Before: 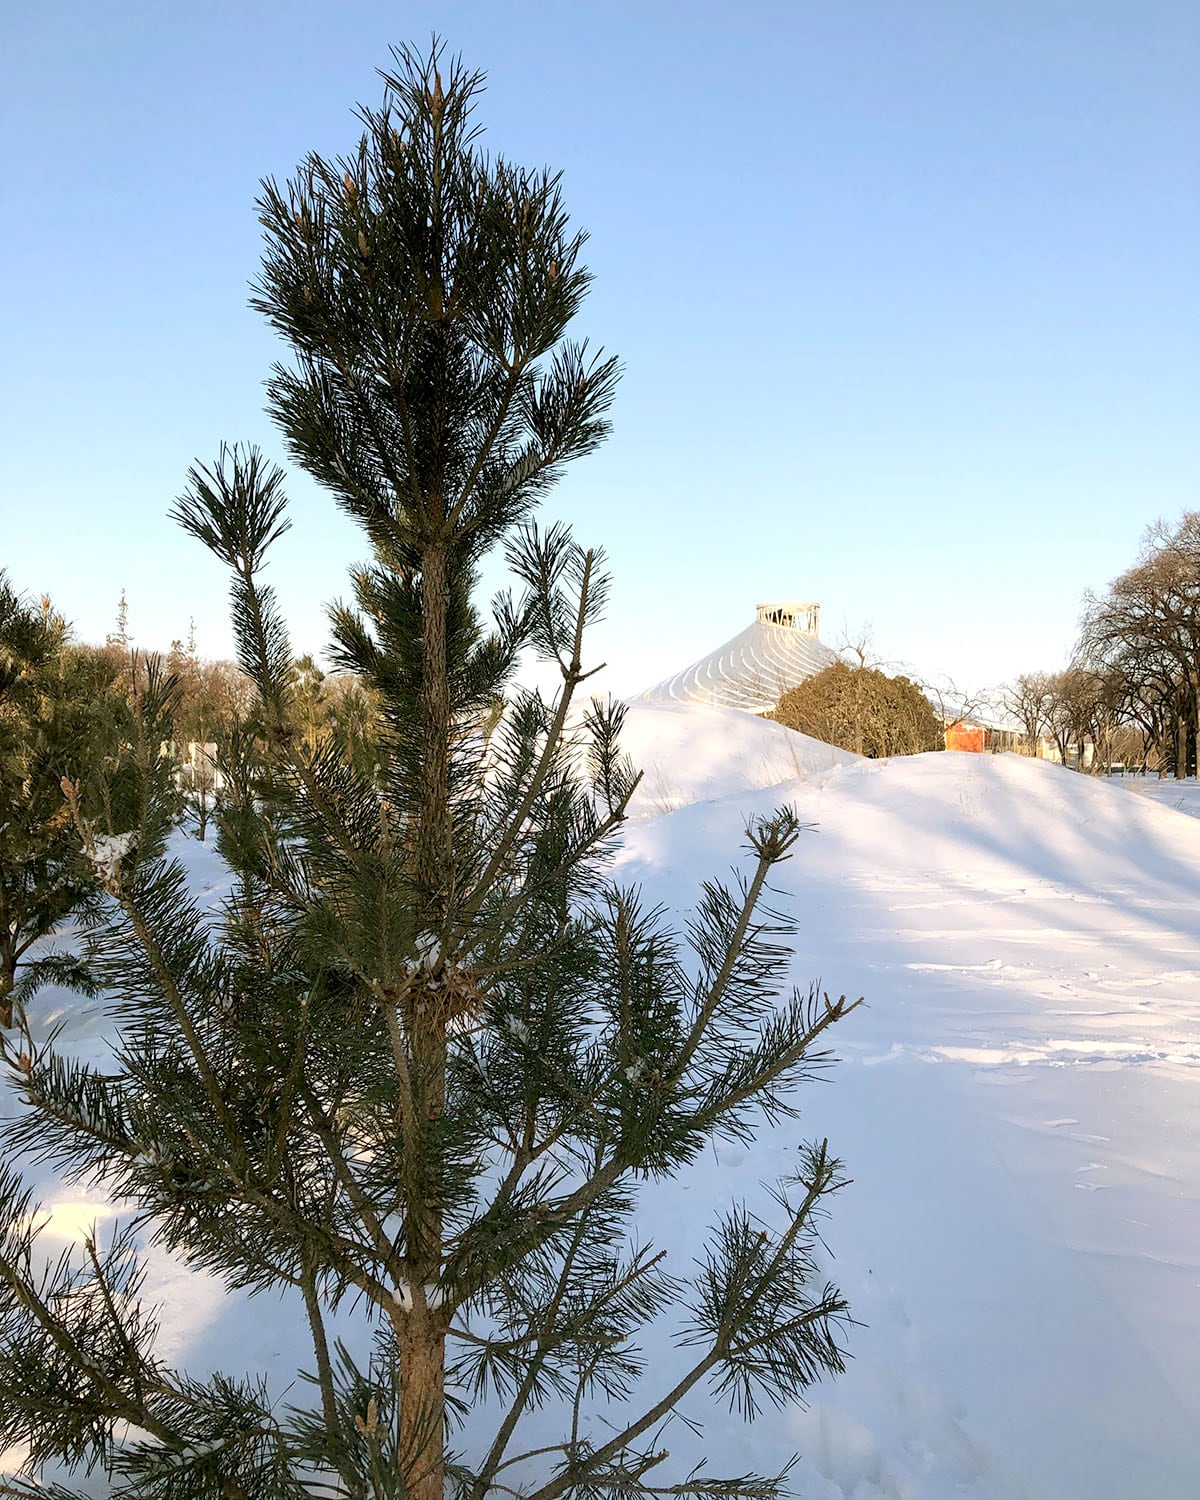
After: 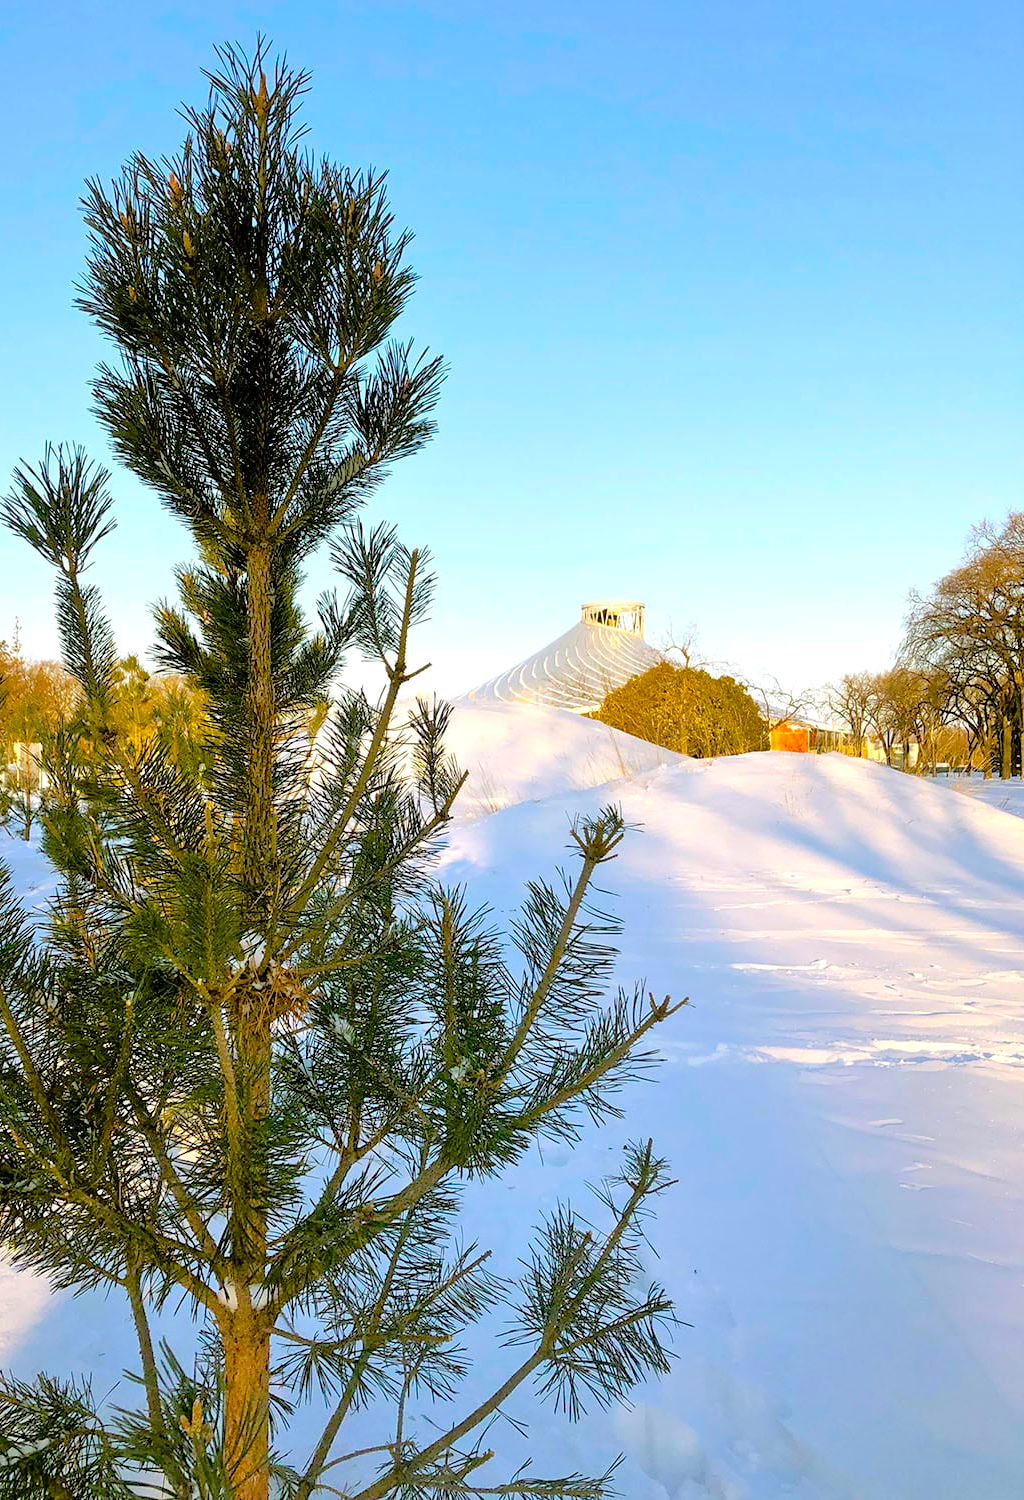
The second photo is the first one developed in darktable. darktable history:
color balance rgb: linear chroma grading › global chroma 25%, perceptual saturation grading › global saturation 50%
contrast equalizer: y [[0.5 ×6], [0.5 ×6], [0.5, 0.5, 0.501, 0.545, 0.707, 0.863], [0 ×6], [0 ×6]]
crop and rotate: left 14.584%
tone equalizer: -7 EV 0.15 EV, -6 EV 0.6 EV, -5 EV 1.15 EV, -4 EV 1.33 EV, -3 EV 1.15 EV, -2 EV 0.6 EV, -1 EV 0.15 EV, mask exposure compensation -0.5 EV
